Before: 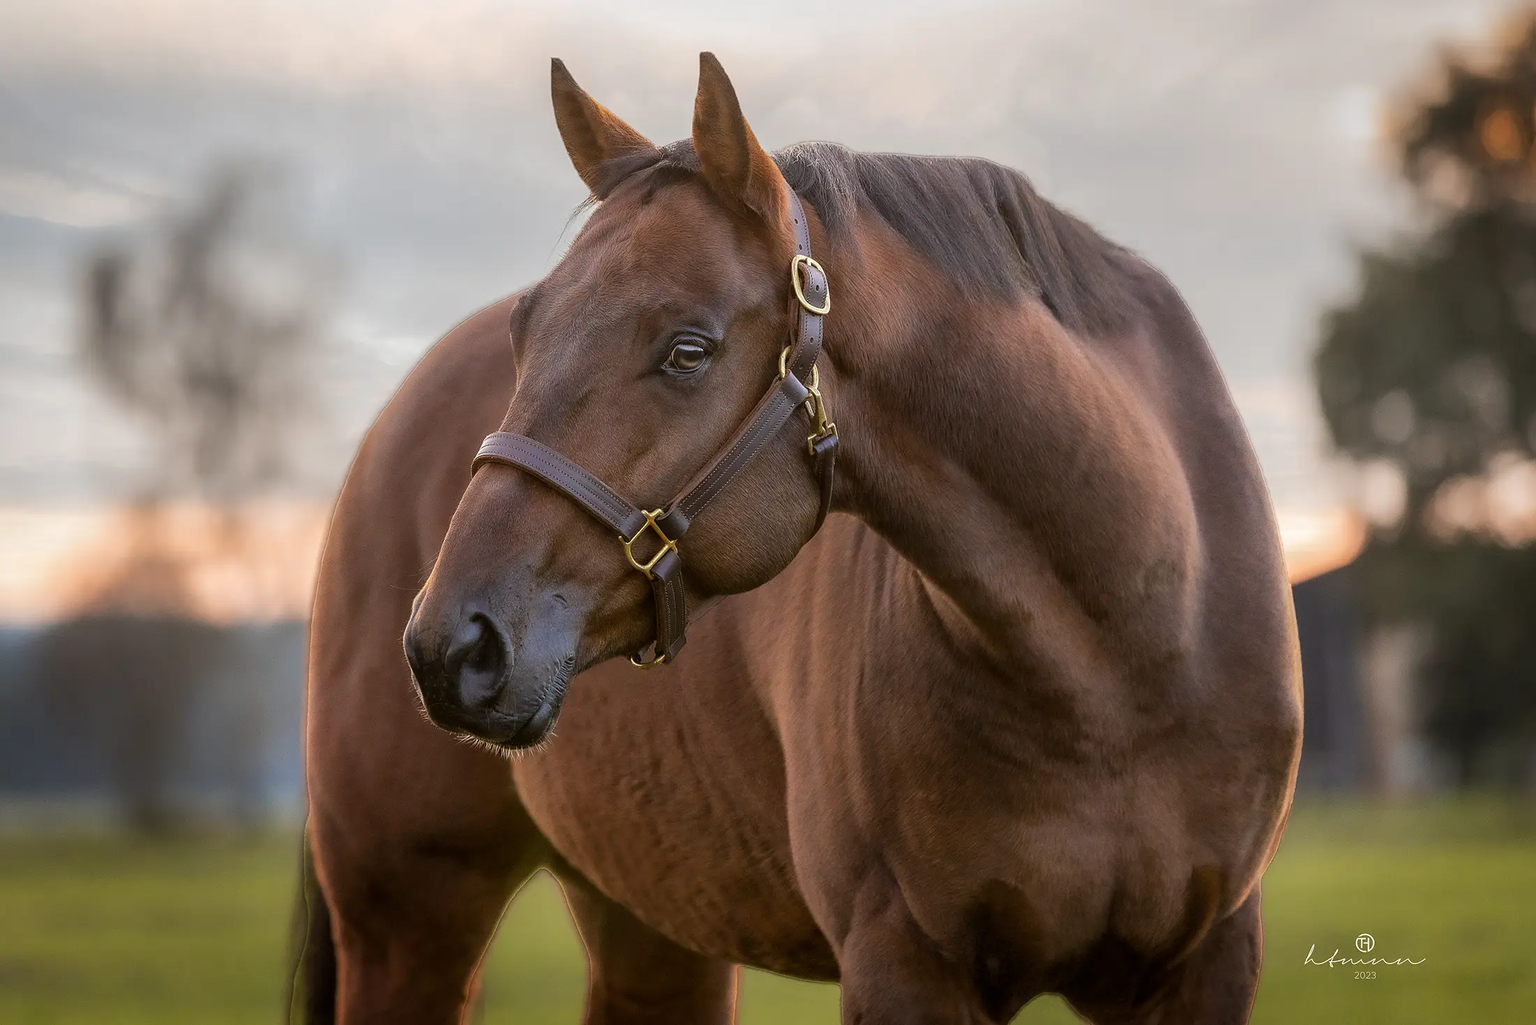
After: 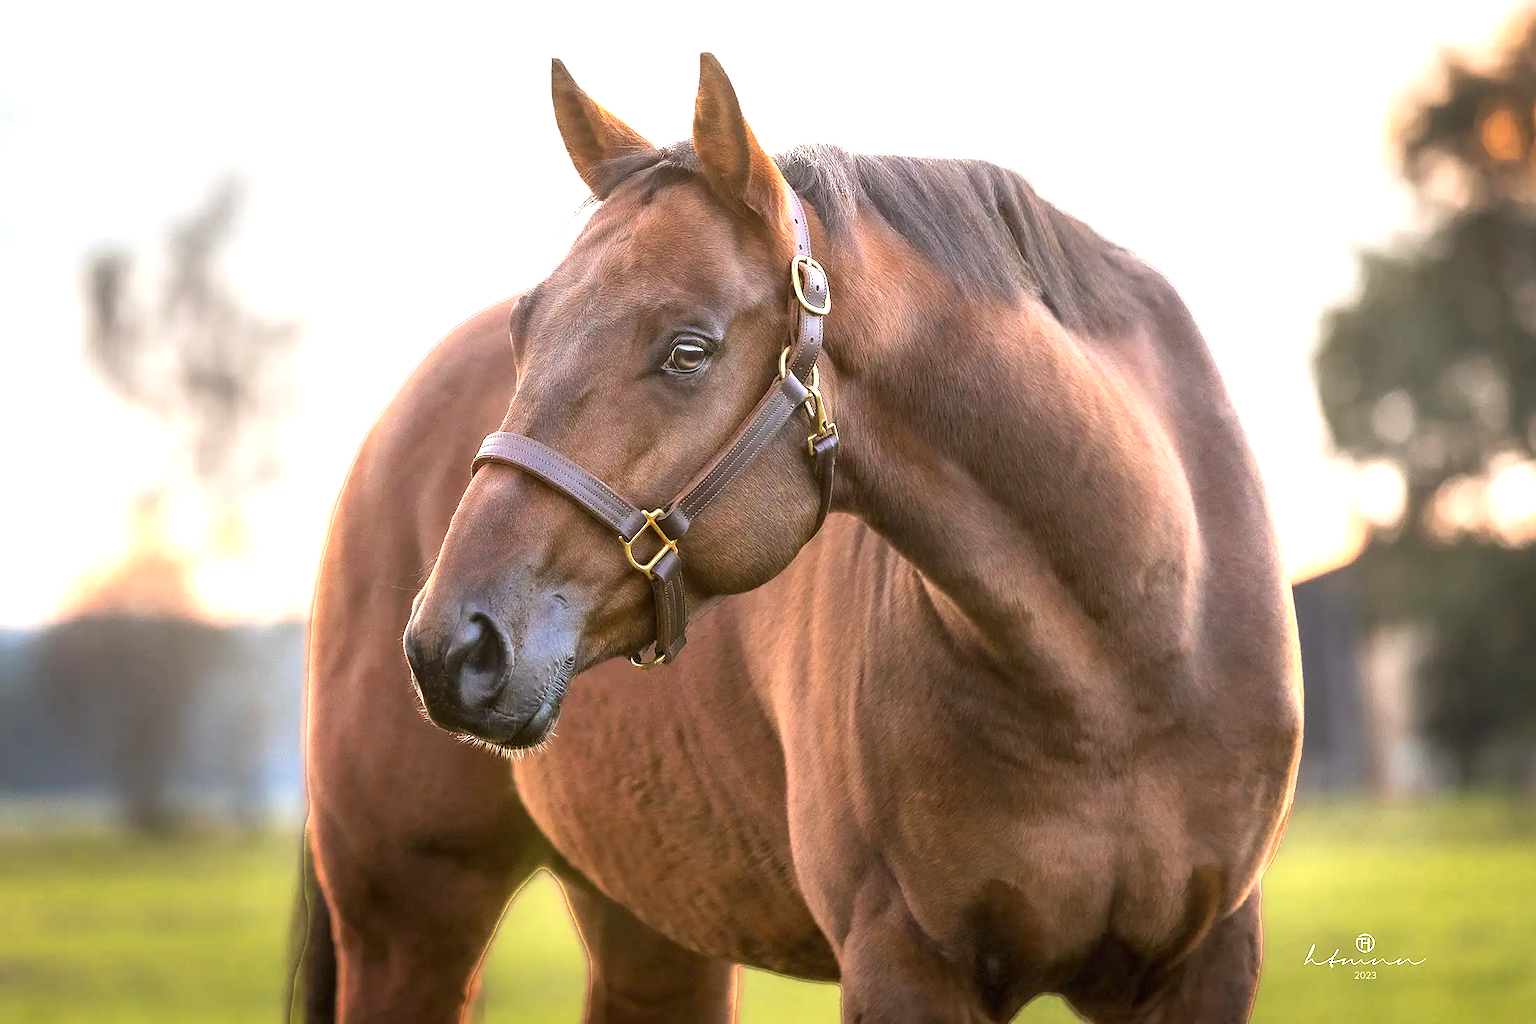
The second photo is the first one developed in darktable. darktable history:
tone curve: curves: ch0 [(0, 0) (0.003, 0.003) (0.011, 0.015) (0.025, 0.031) (0.044, 0.056) (0.069, 0.083) (0.1, 0.113) (0.136, 0.145) (0.177, 0.184) (0.224, 0.225) (0.277, 0.275) (0.335, 0.327) (0.399, 0.385) (0.468, 0.447) (0.543, 0.528) (0.623, 0.611) (0.709, 0.703) (0.801, 0.802) (0.898, 0.902) (1, 1)], preserve colors none
exposure: black level correction 0, exposure 1.45 EV, compensate exposure bias true, compensate highlight preservation false
